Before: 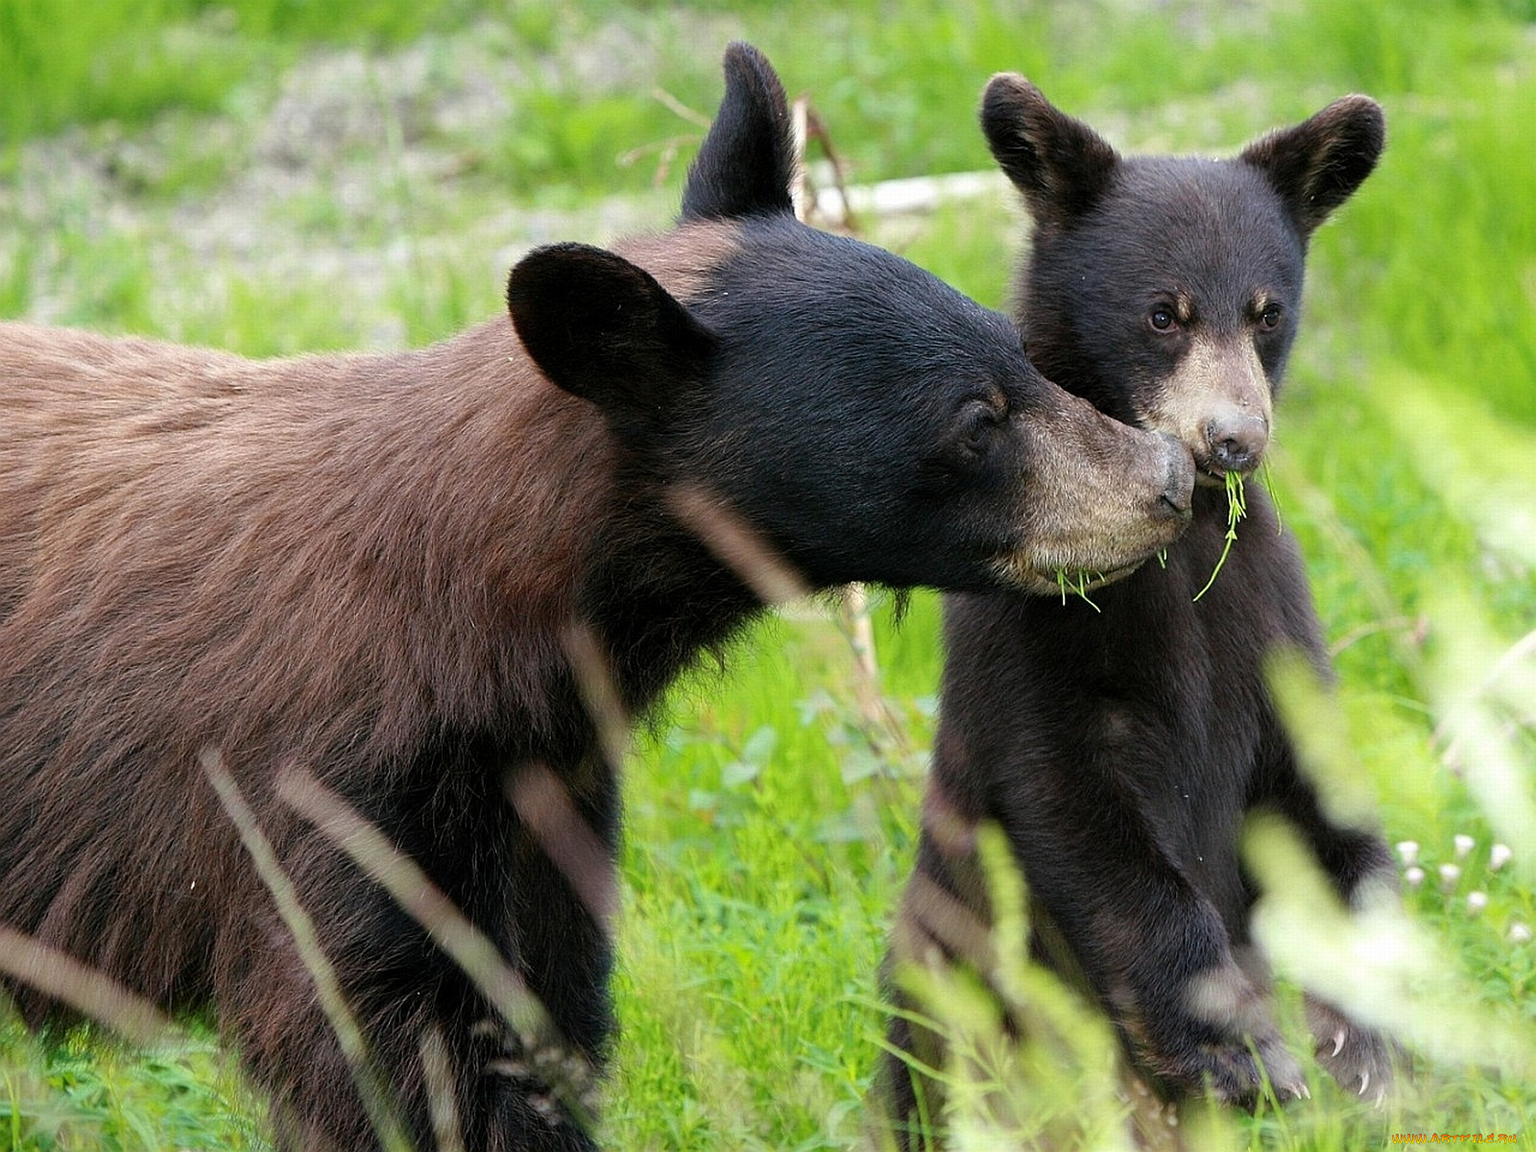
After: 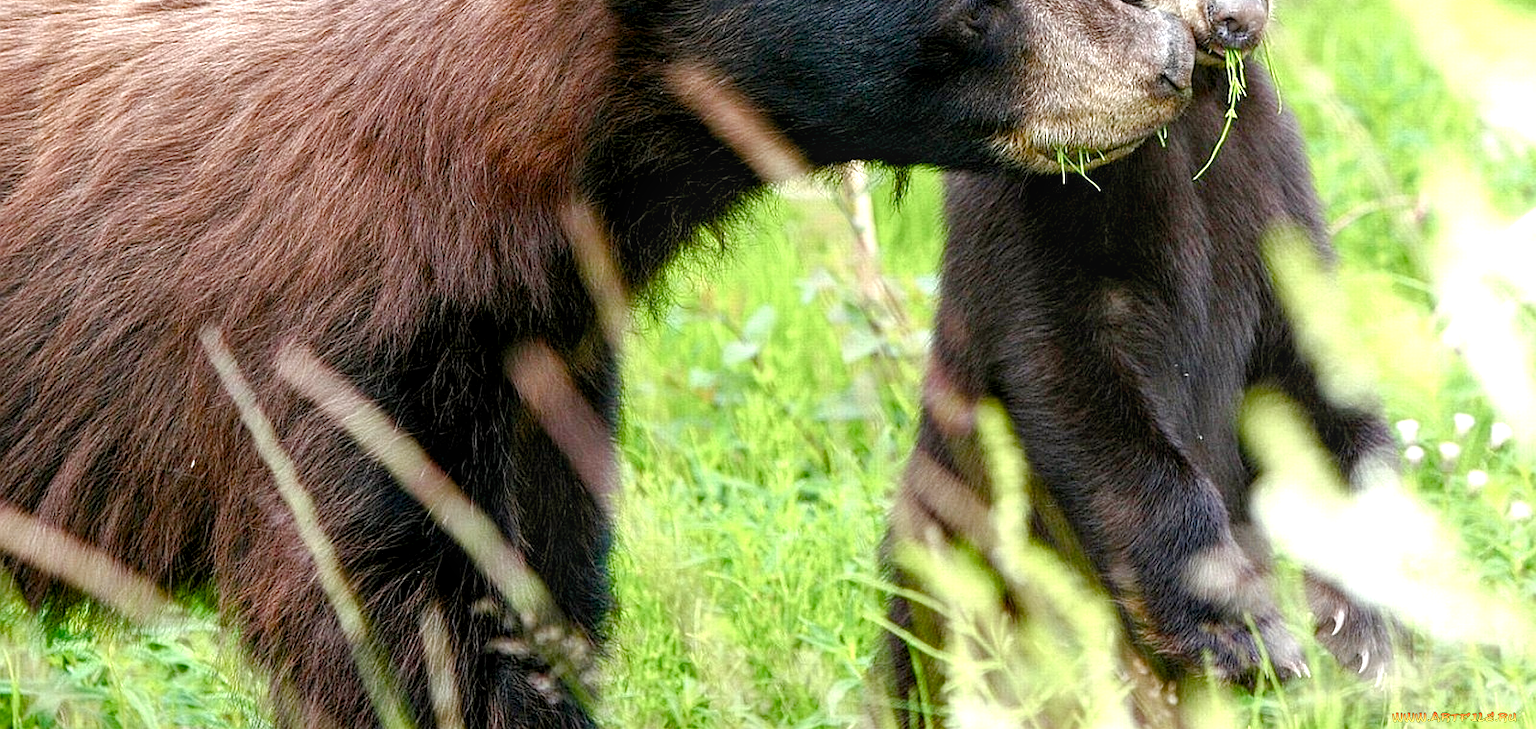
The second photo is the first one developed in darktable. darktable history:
crop and rotate: top 36.666%
color balance rgb: power › chroma 0.237%, power › hue 60.95°, global offset › luminance -0.479%, linear chroma grading › global chroma 14.641%, perceptual saturation grading › global saturation 0.472%, perceptual saturation grading › highlights -33.558%, perceptual saturation grading › mid-tones 14.963%, perceptual saturation grading › shadows 48.895%
exposure: black level correction 0, exposure 0.703 EV, compensate highlight preservation false
local contrast: on, module defaults
